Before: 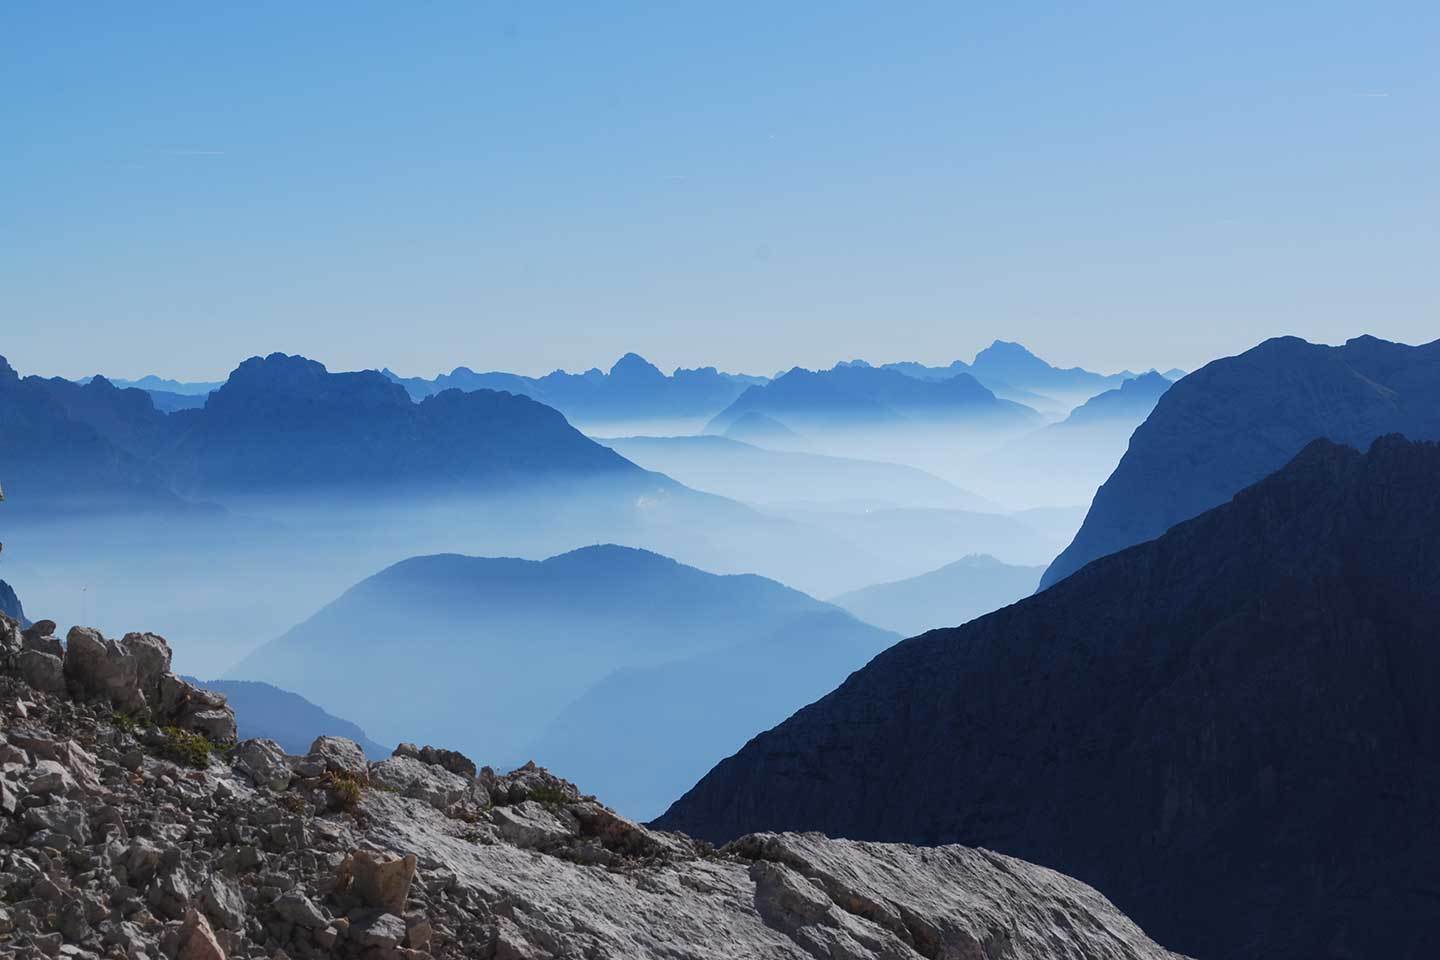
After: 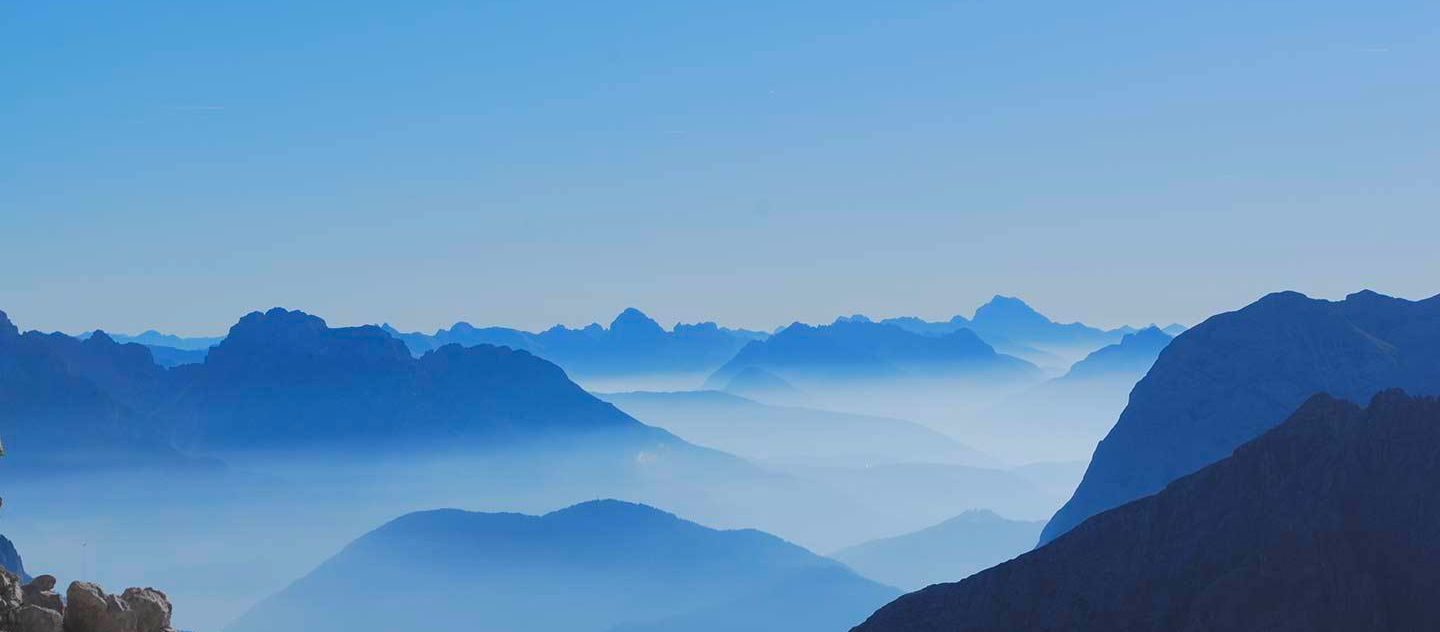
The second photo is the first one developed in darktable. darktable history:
crop and rotate: top 4.72%, bottom 29.424%
contrast brightness saturation: contrast -0.184, saturation 0.189
exposure: compensate highlight preservation false
